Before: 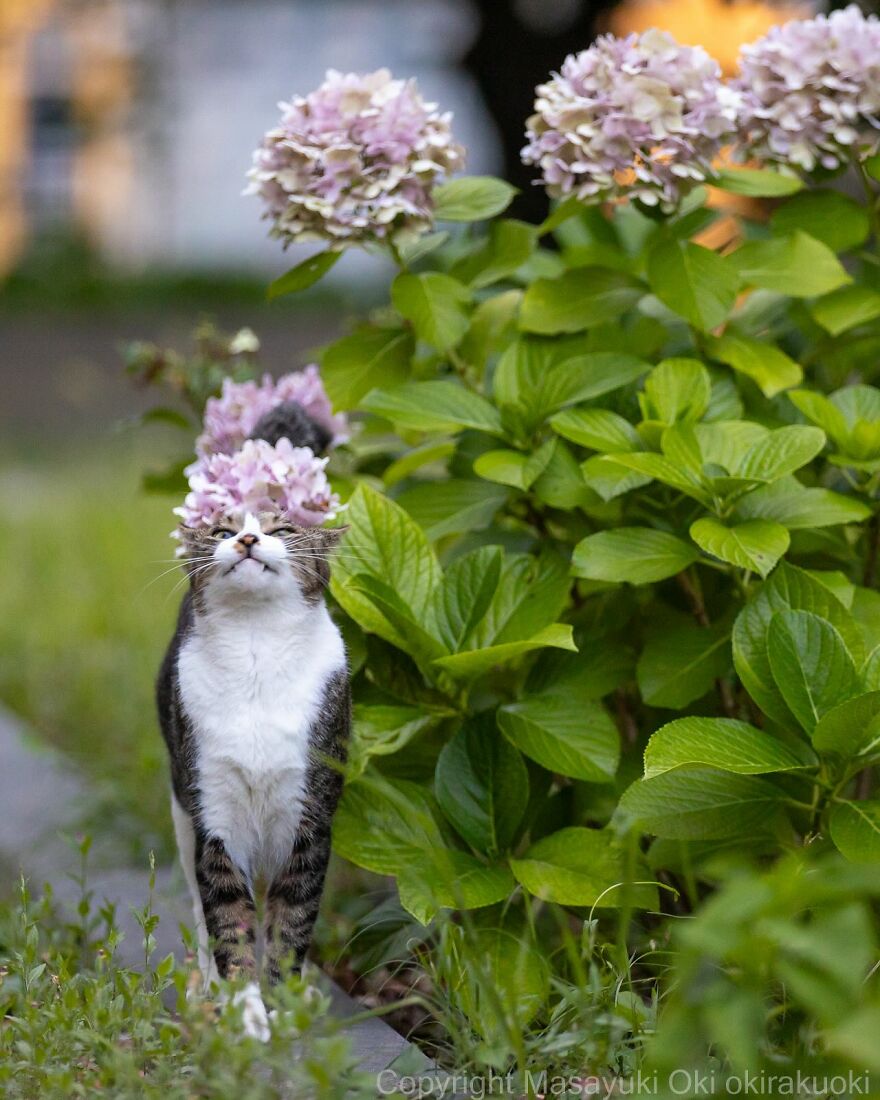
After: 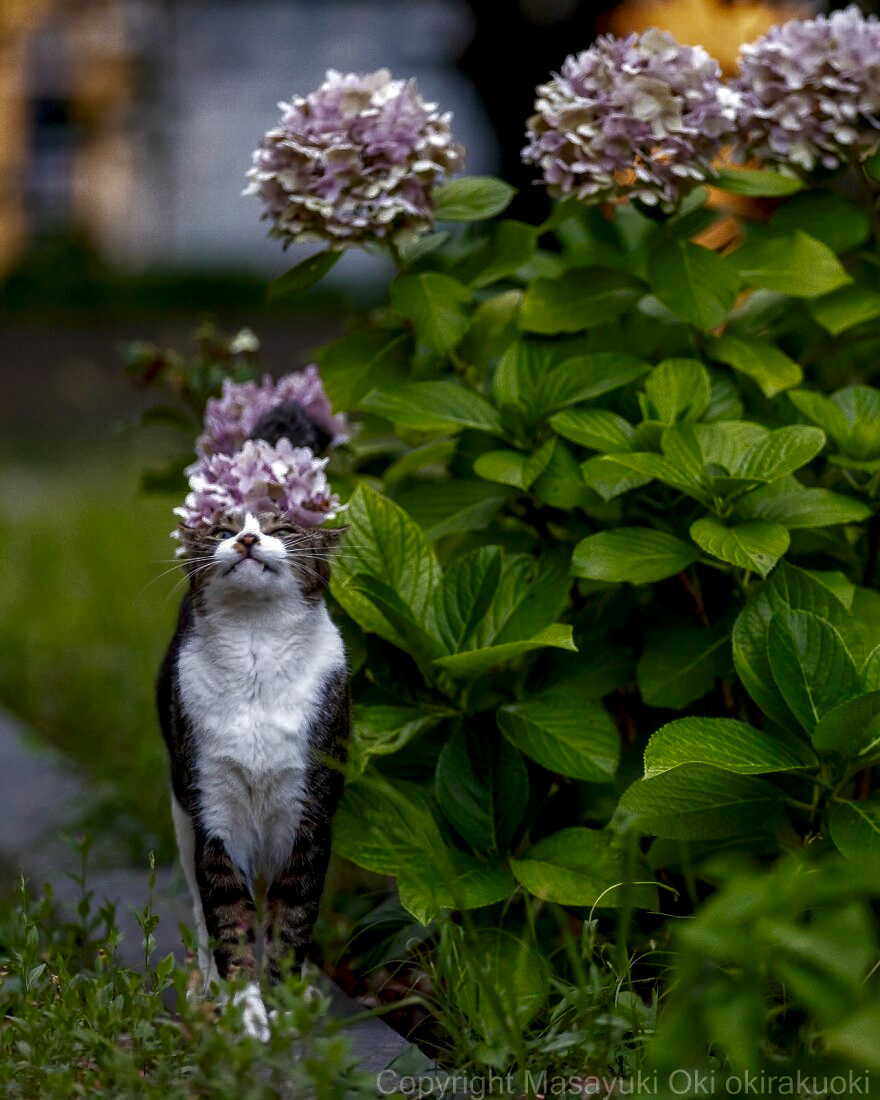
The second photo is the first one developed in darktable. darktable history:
base curve: curves: ch0 [(0, 0) (0.841, 0.609) (1, 1)]
local contrast: highlights 61%, detail 143%, midtone range 0.428
contrast brightness saturation: contrast 0.13, brightness -0.24, saturation 0.14
shadows and highlights: shadows 37.27, highlights -28.18, soften with gaussian
